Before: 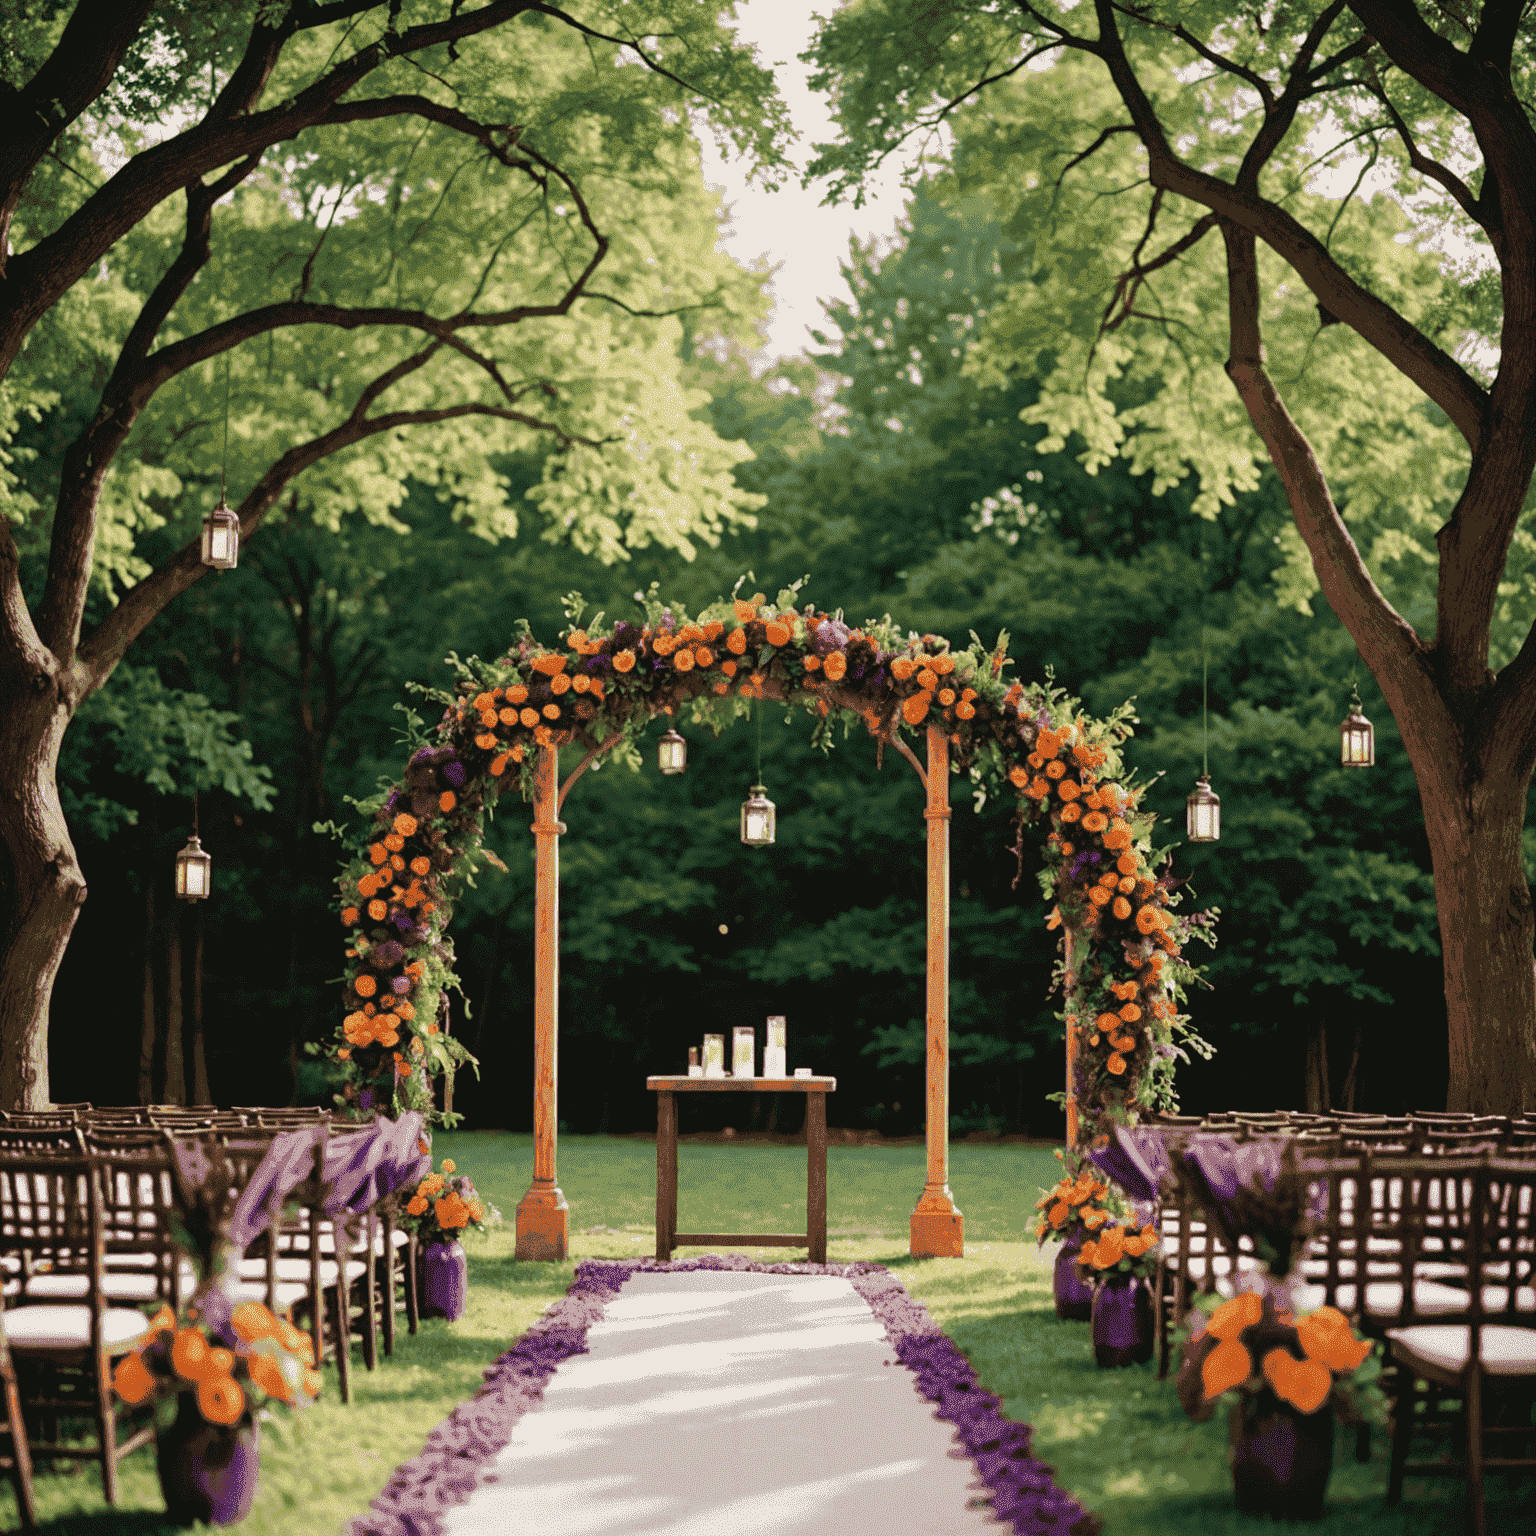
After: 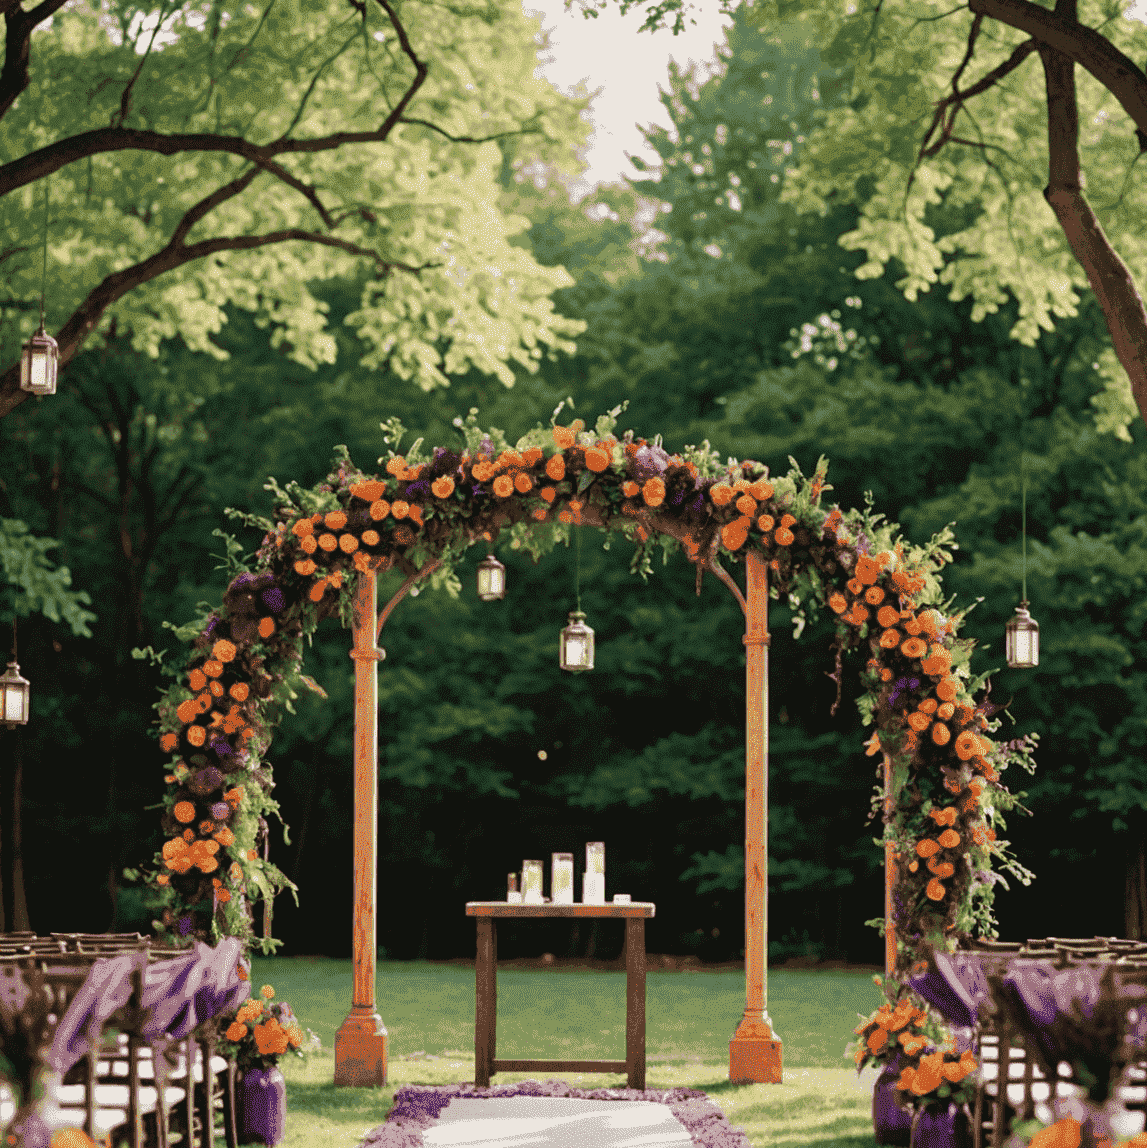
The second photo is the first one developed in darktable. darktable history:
color balance rgb: linear chroma grading › shadows -3%, linear chroma grading › highlights -4%
crop and rotate: left 11.831%, top 11.346%, right 13.429%, bottom 13.899%
